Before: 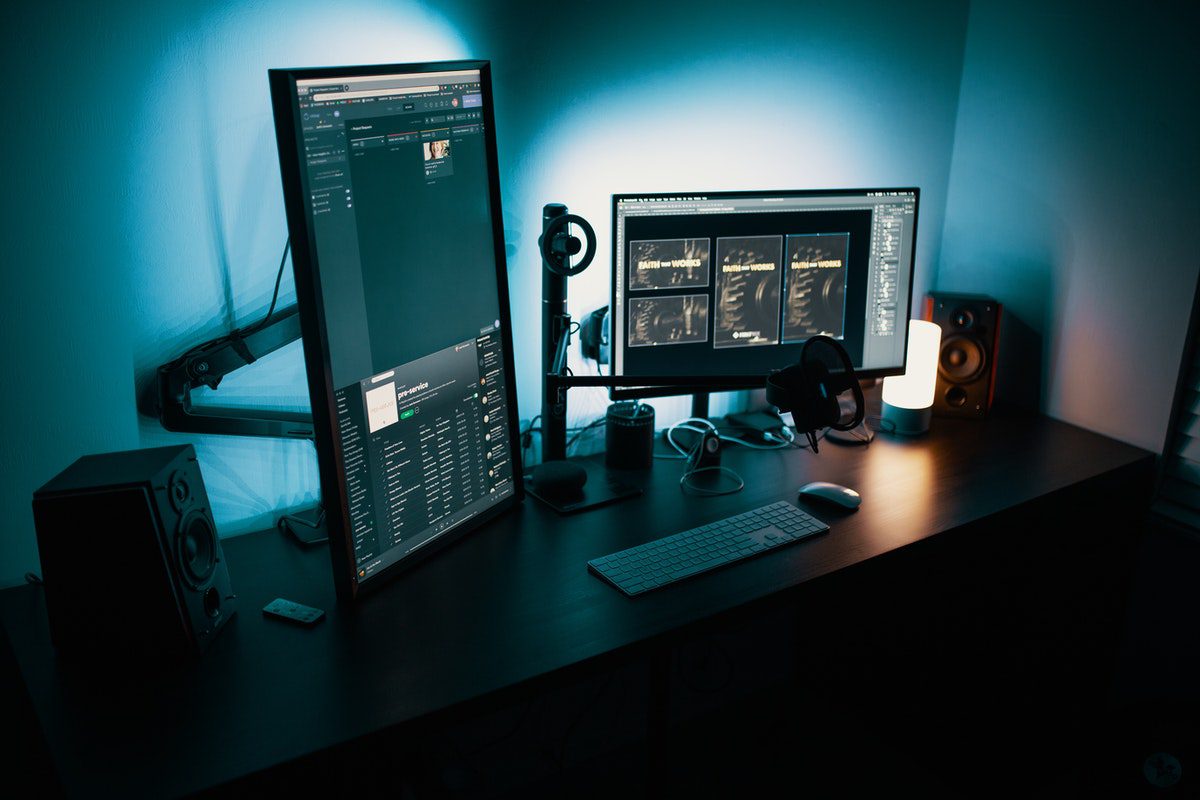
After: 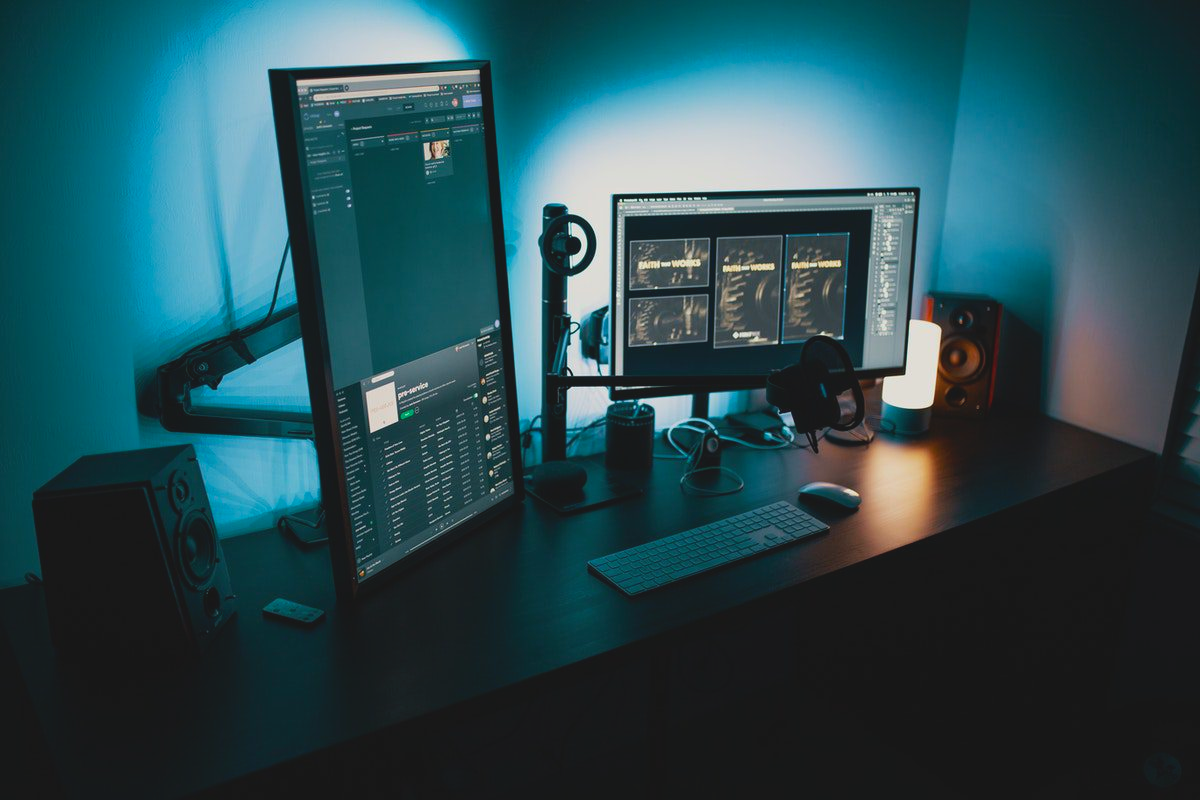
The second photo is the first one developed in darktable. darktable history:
lowpass: radius 0.1, contrast 0.85, saturation 1.1, unbound 0
